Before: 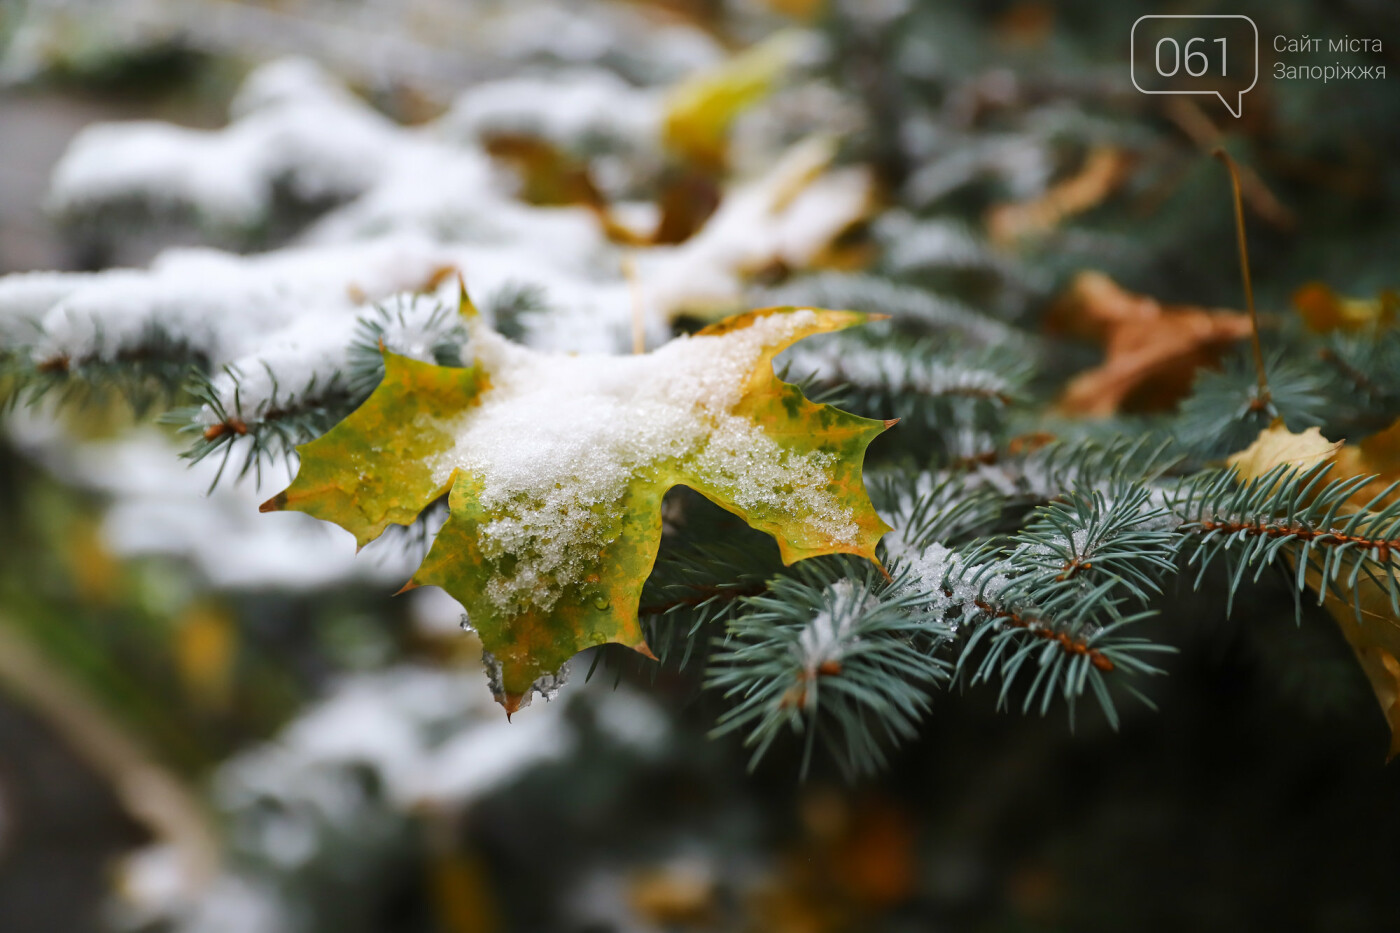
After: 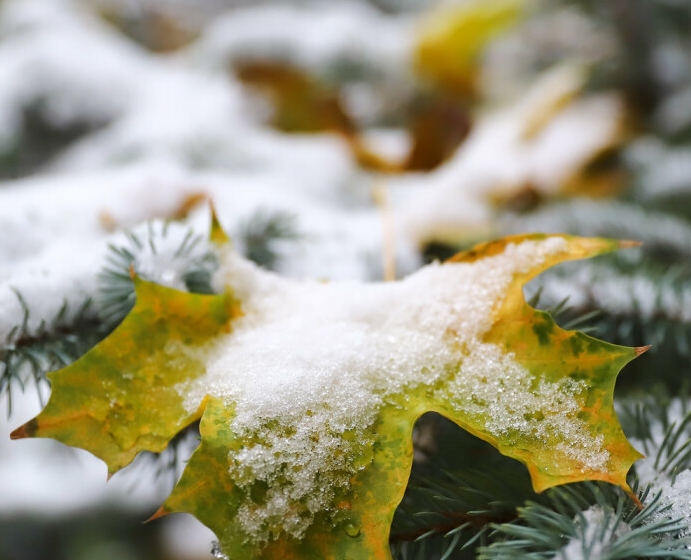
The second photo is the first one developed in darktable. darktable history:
crop: left 17.788%, top 7.926%, right 32.827%, bottom 31.948%
